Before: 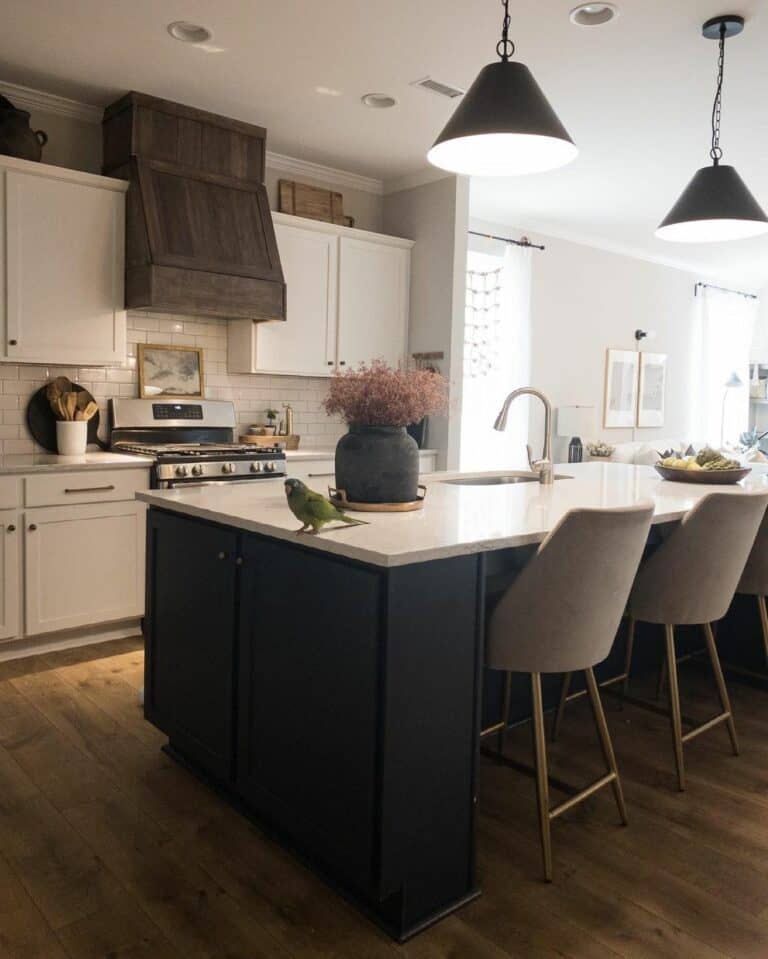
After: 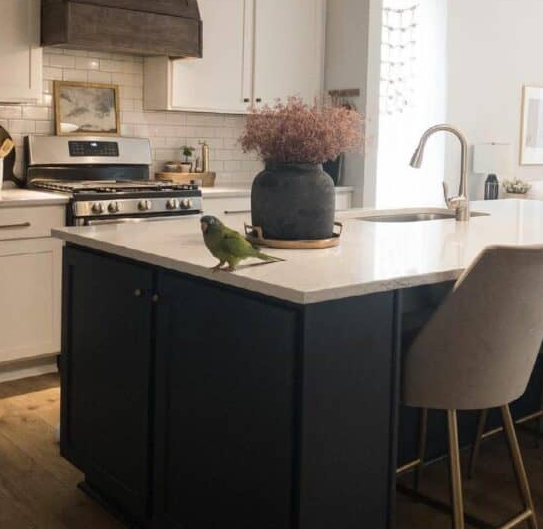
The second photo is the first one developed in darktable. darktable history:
crop: left 11.006%, top 27.507%, right 18.231%, bottom 17.274%
tone equalizer: on, module defaults
